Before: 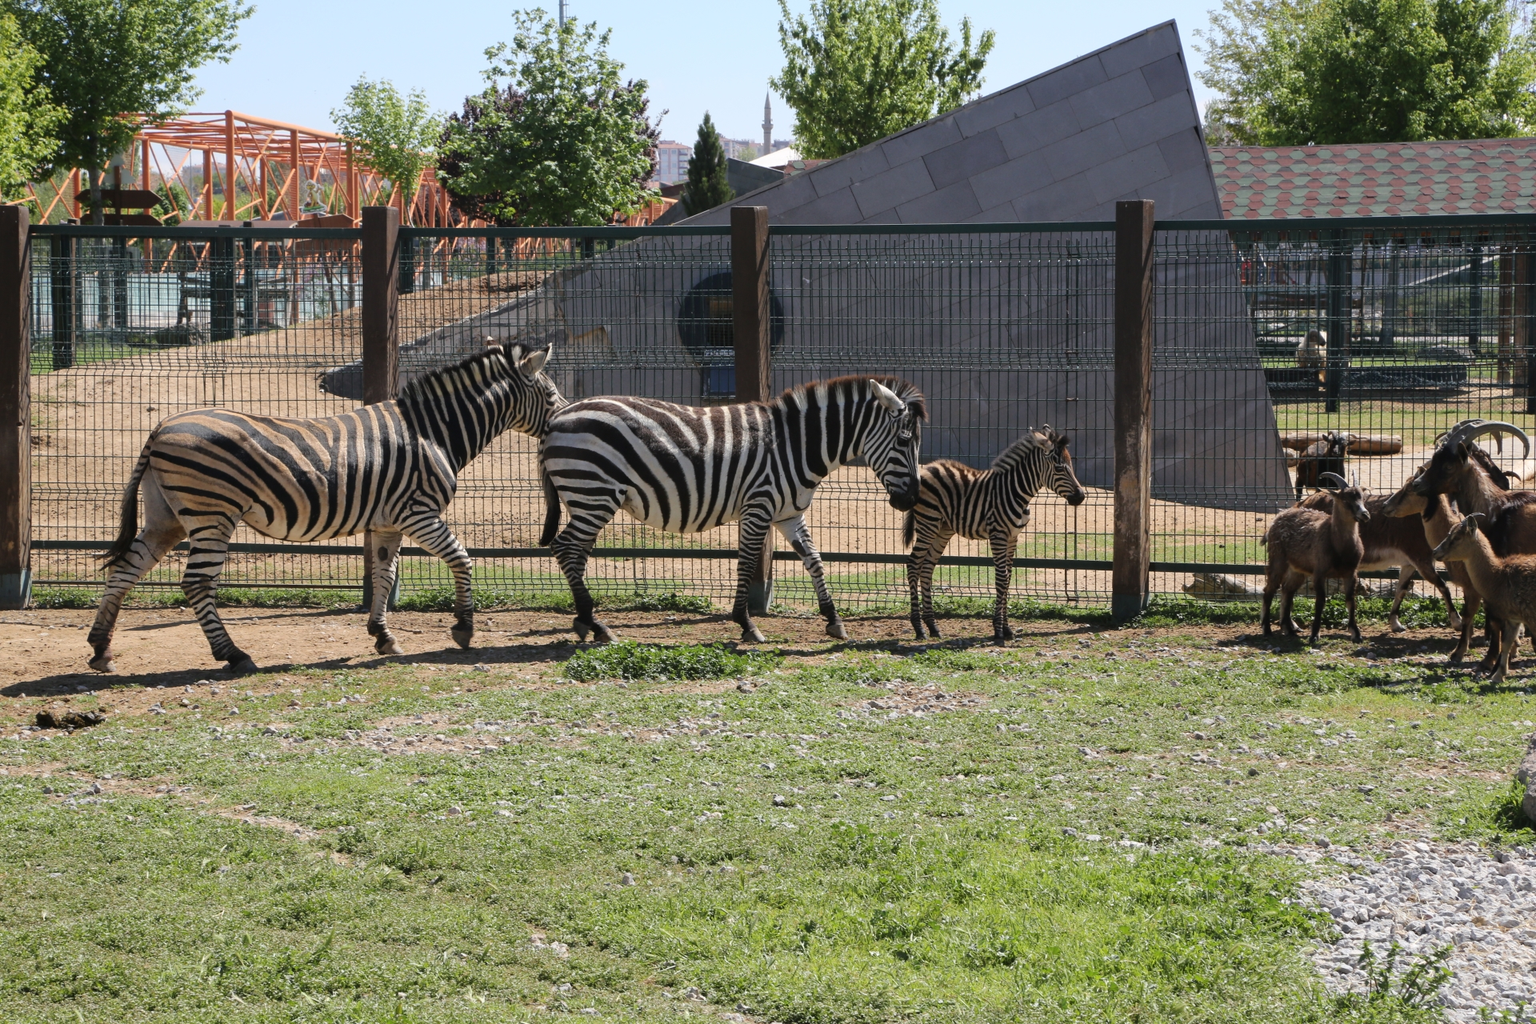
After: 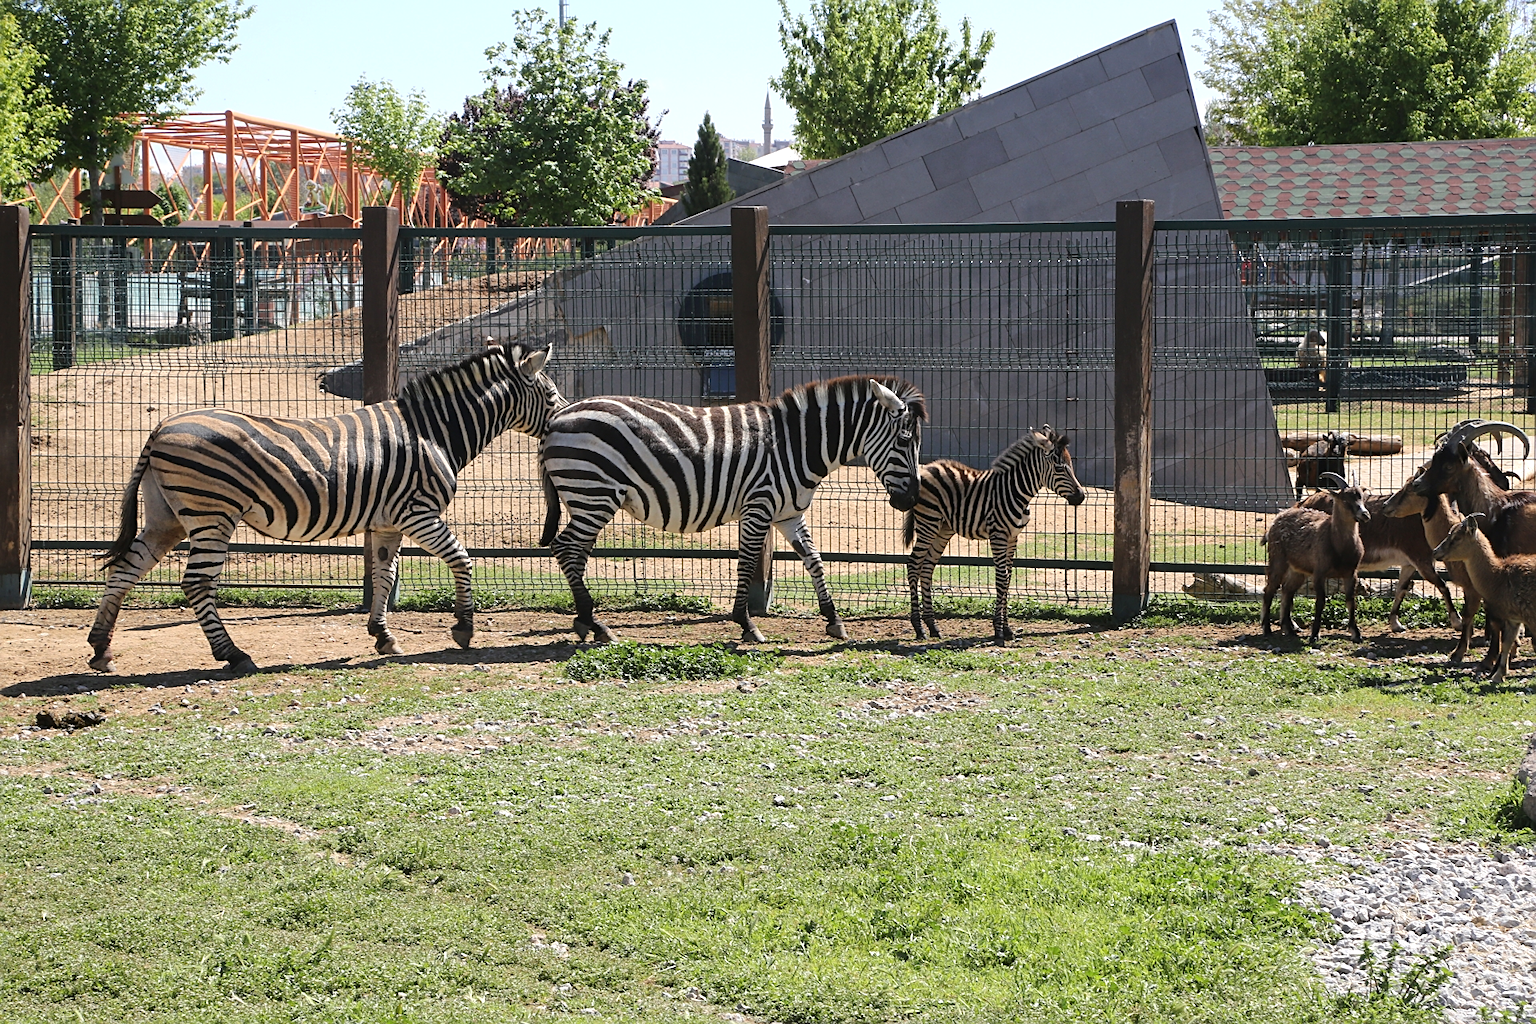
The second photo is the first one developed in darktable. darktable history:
sharpen: on, module defaults
exposure: exposure 0.29 EV, compensate highlight preservation false
